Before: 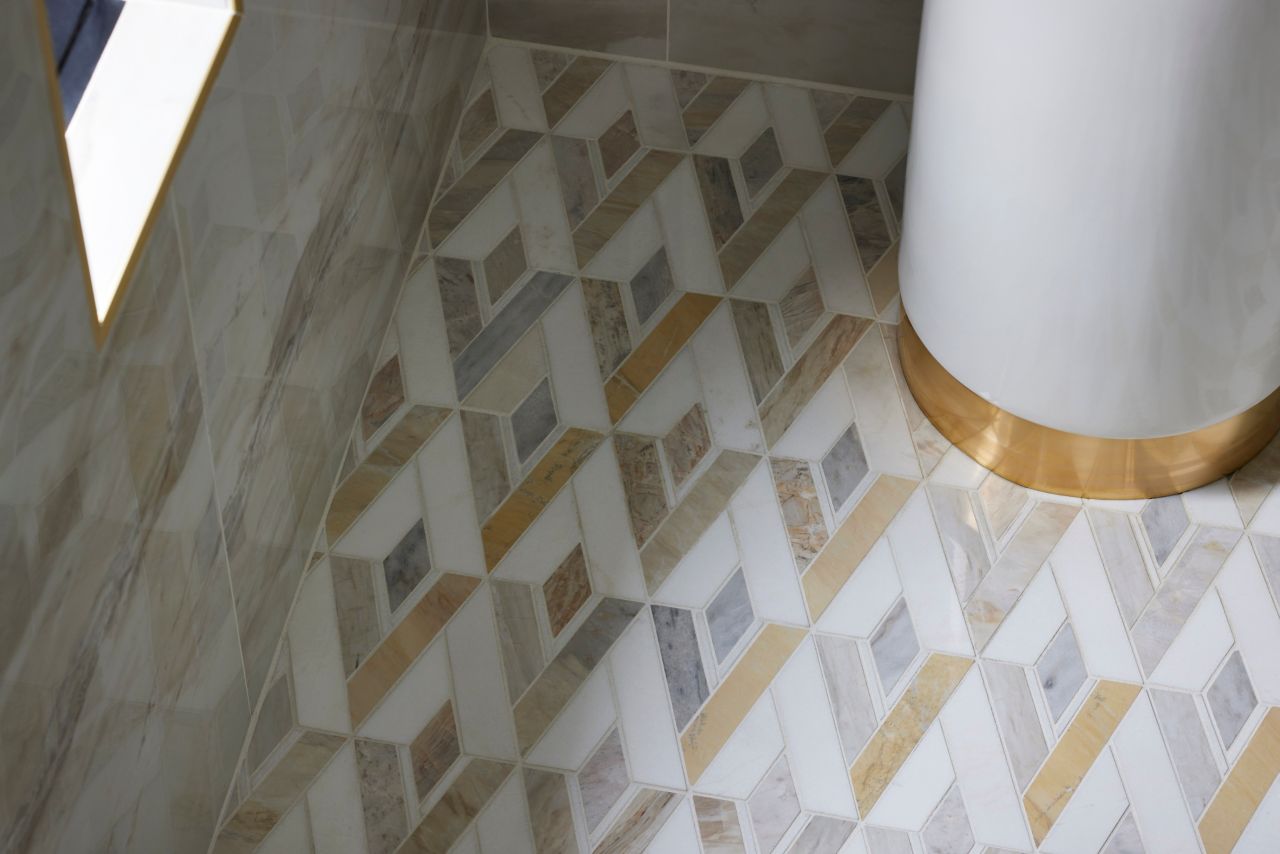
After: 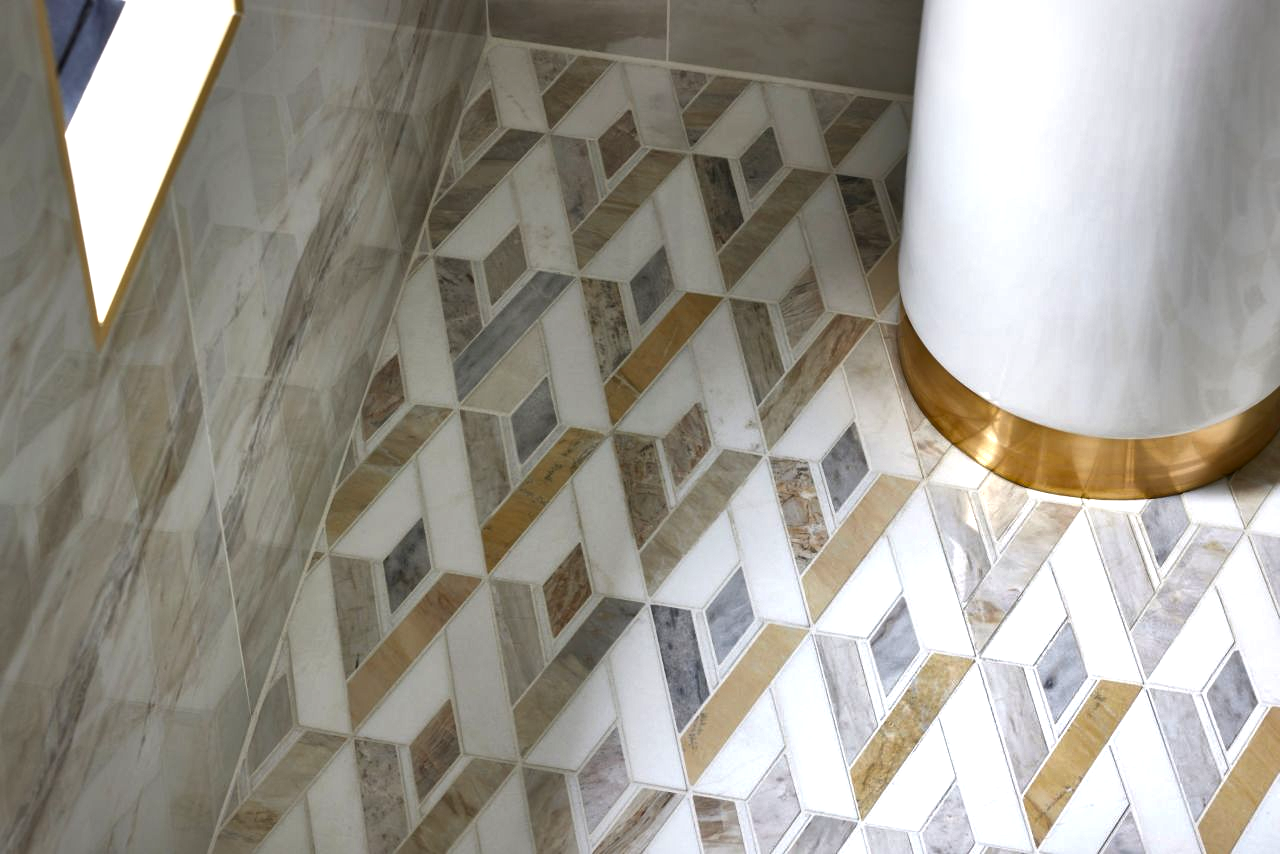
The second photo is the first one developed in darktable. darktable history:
exposure: exposure 0.607 EV, compensate highlight preservation false
local contrast: mode bilateral grid, contrast 26, coarseness 60, detail 151%, midtone range 0.2
shadows and highlights: soften with gaussian
